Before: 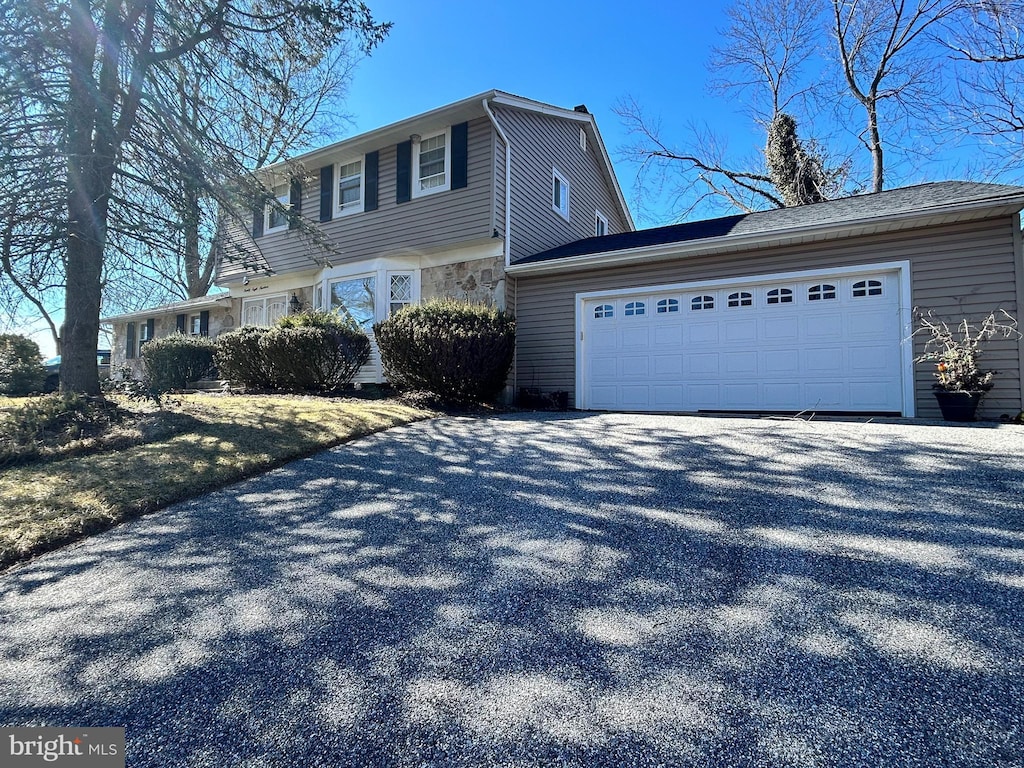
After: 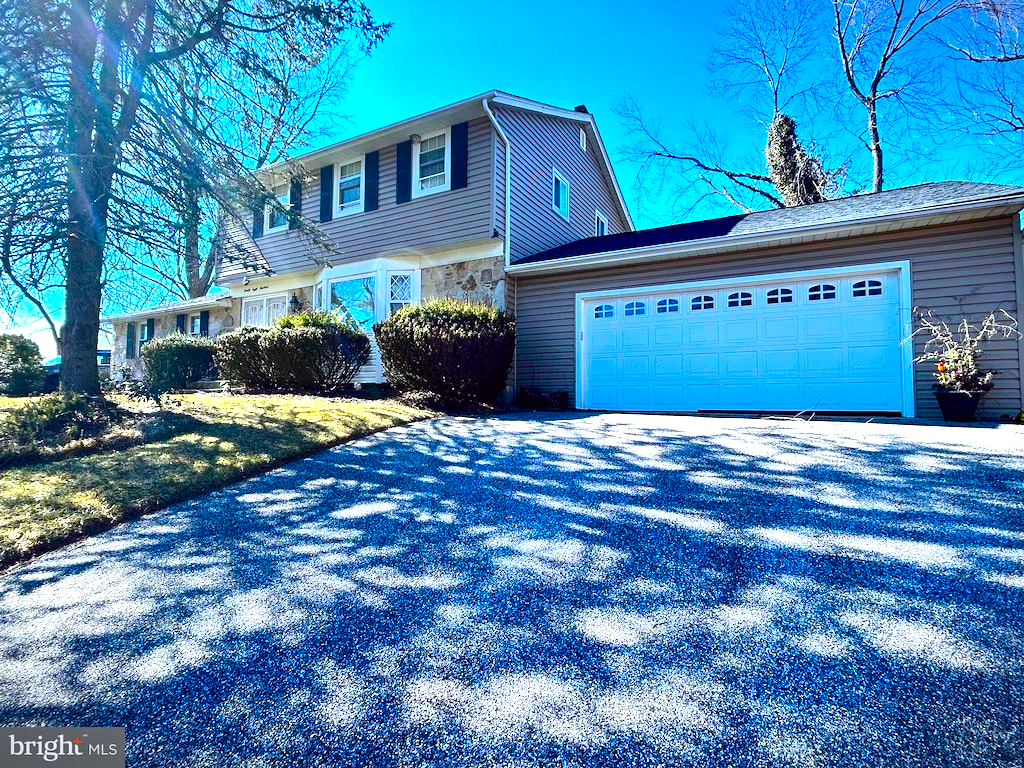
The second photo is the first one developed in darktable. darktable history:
color balance rgb: perceptual saturation grading › global saturation 25%, perceptual brilliance grading › mid-tones 10%, perceptual brilliance grading › shadows 15%, global vibrance 20%
color correction: highlights a* -2.68, highlights b* 2.57
vignetting: fall-off start 100%, brightness -0.406, saturation -0.3, width/height ratio 1.324, dithering 8-bit output, unbound false
contrast brightness saturation: contrast 0.12, brightness -0.12, saturation 0.2
tone equalizer: on, module defaults
exposure: exposure 0.574 EV, compensate highlight preservation false
white balance: red 0.983, blue 1.036
color balance: lift [1, 1.001, 0.999, 1.001], gamma [1, 1.004, 1.007, 0.993], gain [1, 0.991, 0.987, 1.013], contrast 7.5%, contrast fulcrum 10%, output saturation 115%
